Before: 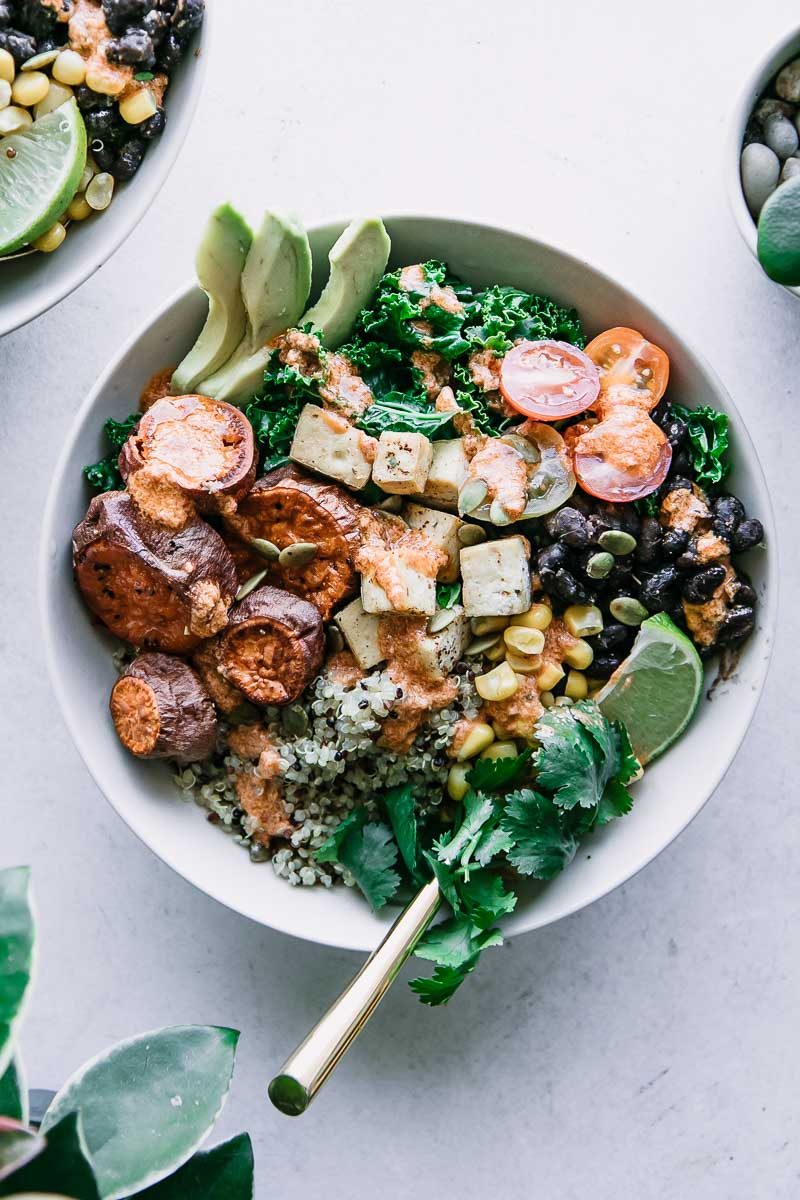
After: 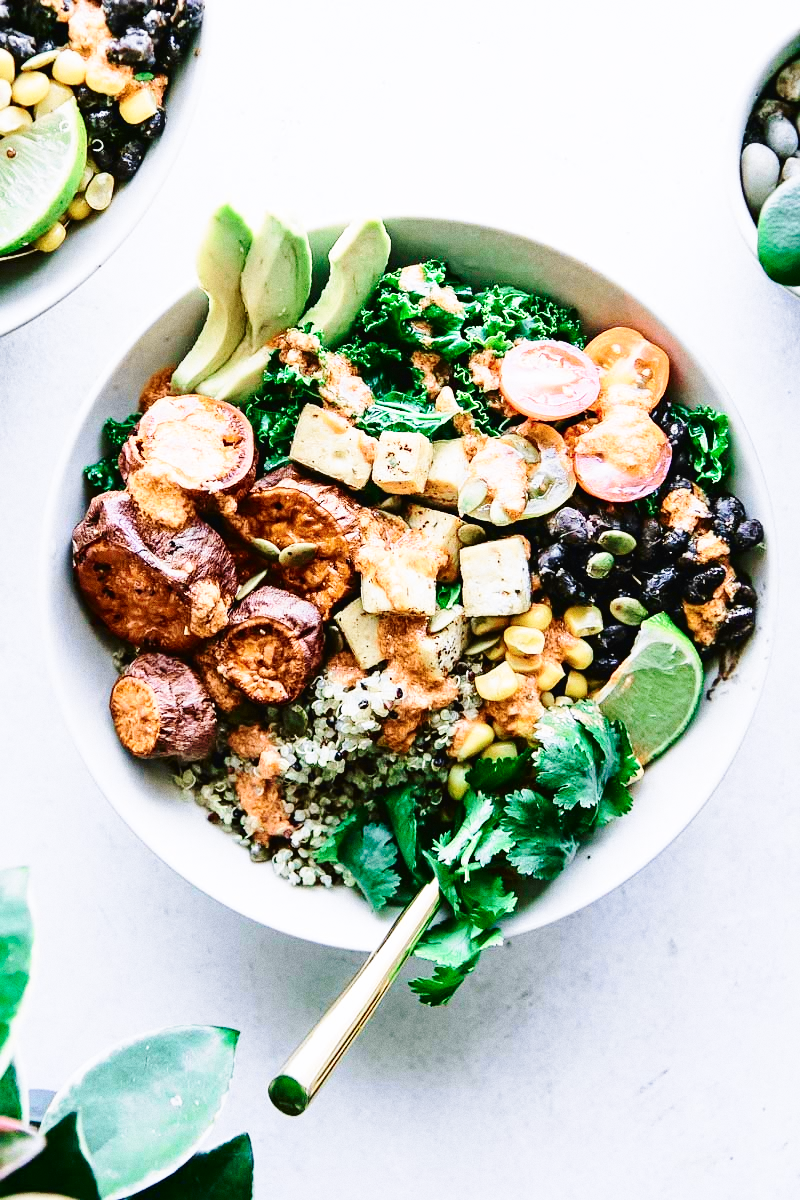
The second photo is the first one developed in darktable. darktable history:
grain: coarseness 0.09 ISO
tone curve: curves: ch0 [(0, 0.018) (0.061, 0.041) (0.205, 0.191) (0.289, 0.292) (0.39, 0.424) (0.493, 0.551) (0.666, 0.743) (0.795, 0.841) (1, 0.998)]; ch1 [(0, 0) (0.385, 0.343) (0.439, 0.415) (0.494, 0.498) (0.501, 0.501) (0.51, 0.509) (0.548, 0.563) (0.586, 0.61) (0.684, 0.658) (0.783, 0.804) (1, 1)]; ch2 [(0, 0) (0.304, 0.31) (0.403, 0.399) (0.441, 0.428) (0.47, 0.469) (0.498, 0.496) (0.524, 0.538) (0.566, 0.579) (0.648, 0.665) (0.697, 0.699) (1, 1)], color space Lab, independent channels, preserve colors none
contrast brightness saturation: saturation -0.05
base curve: curves: ch0 [(0, 0) (0.036, 0.037) (0.121, 0.228) (0.46, 0.76) (0.859, 0.983) (1, 1)], preserve colors none
